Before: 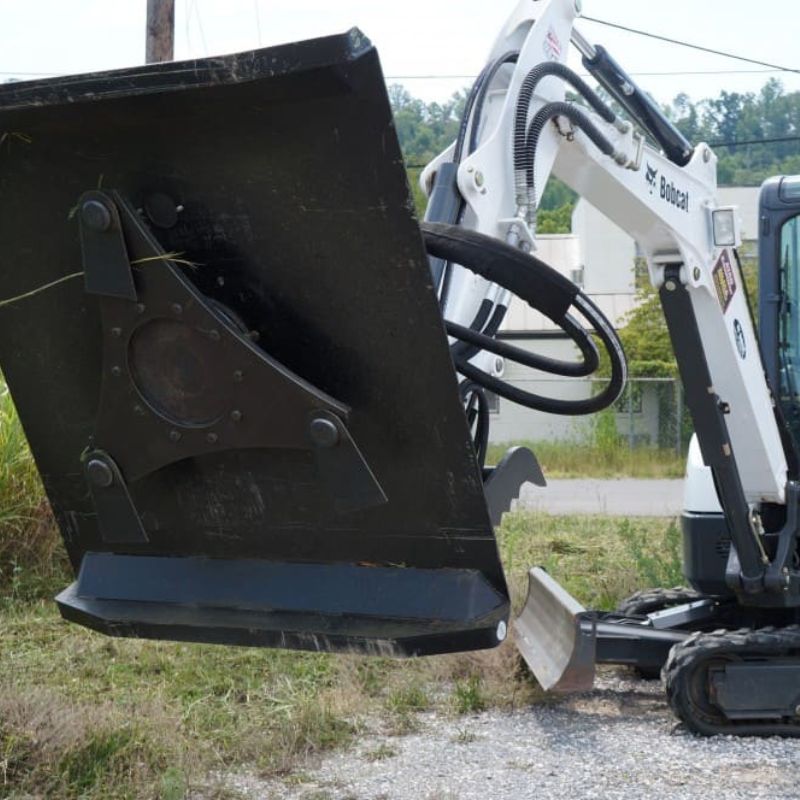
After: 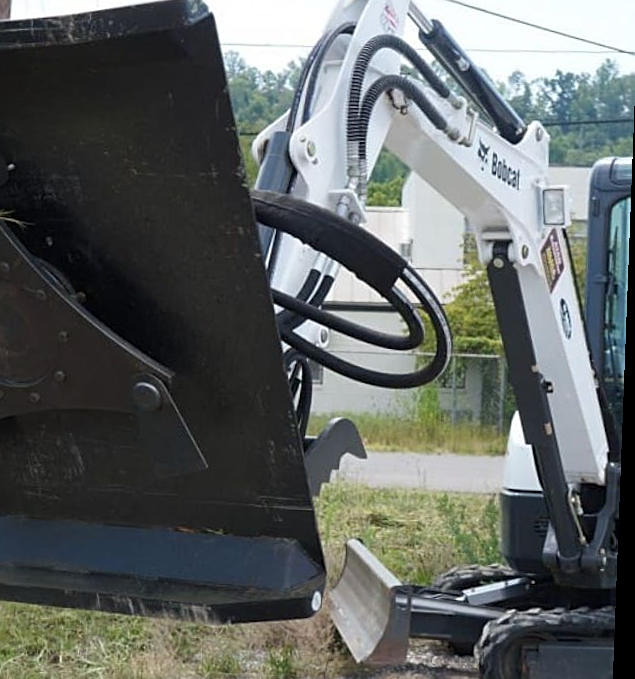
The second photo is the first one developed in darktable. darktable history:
sharpen: on, module defaults
rotate and perspective: rotation 2.17°, automatic cropping off
crop: left 23.095%, top 5.827%, bottom 11.854%
